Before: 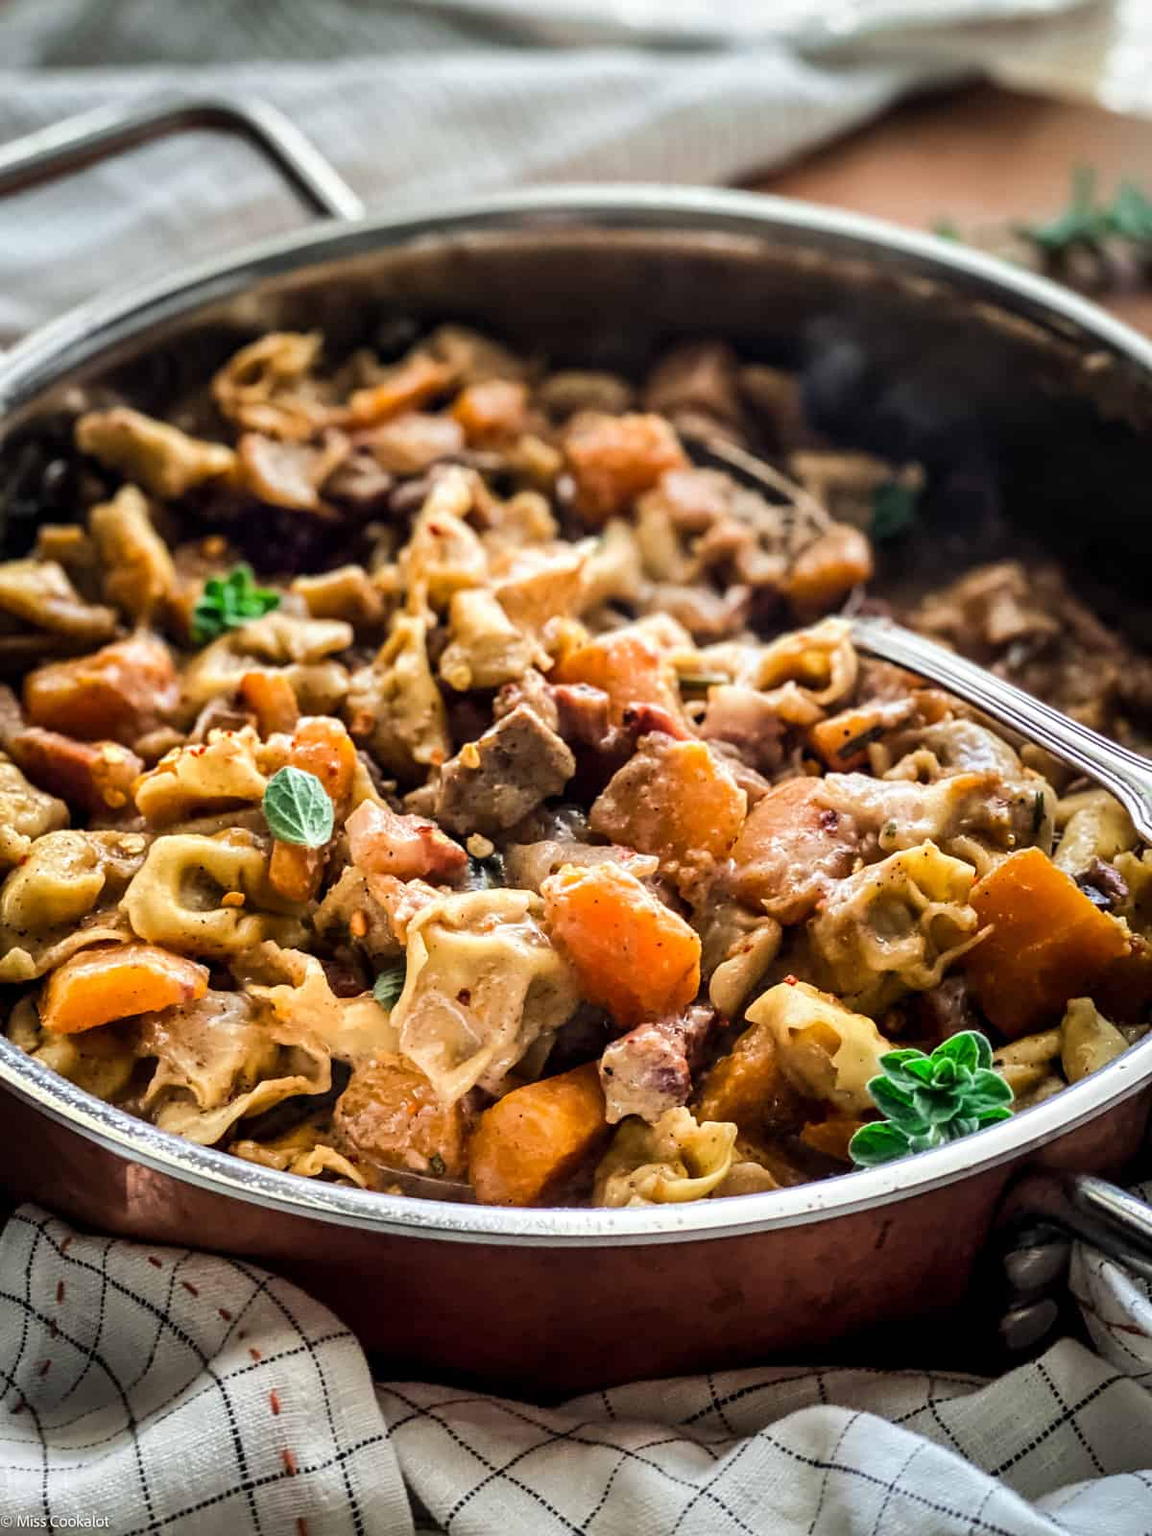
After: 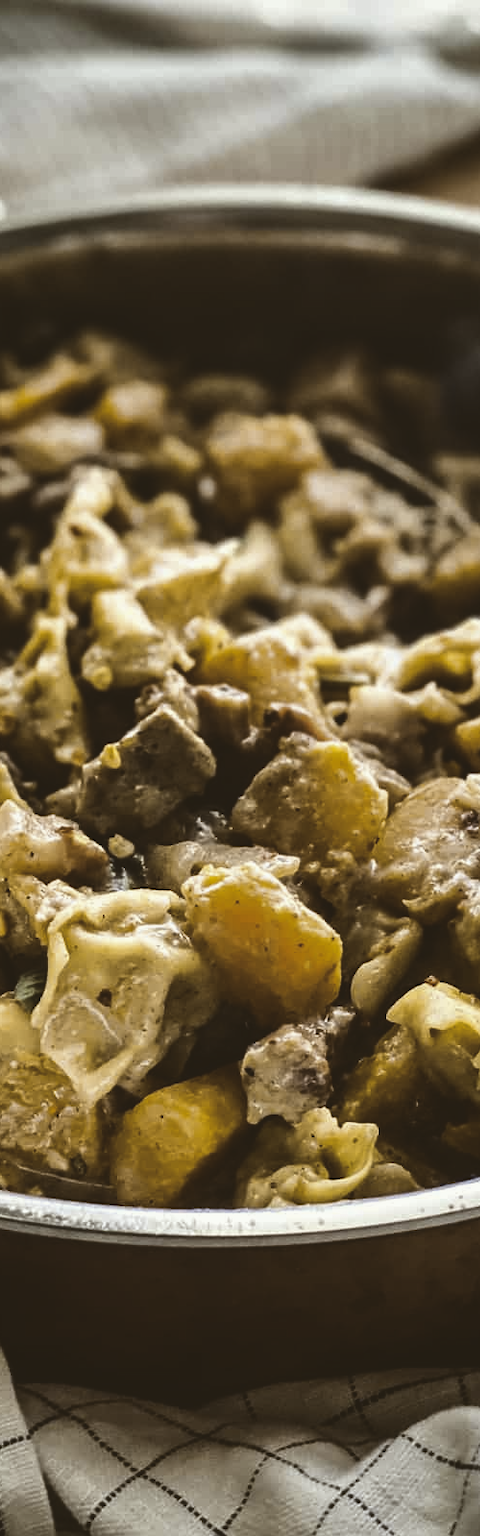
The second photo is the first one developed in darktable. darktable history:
tone curve: curves: ch1 [(0, 0) (0.173, 0.145) (0.467, 0.477) (0.808, 0.611) (1, 1)]; ch2 [(0, 0) (0.255, 0.314) (0.498, 0.509) (0.694, 0.64) (1, 1)], color space Lab, independent channels, preserve colors none
contrast brightness saturation: contrast 0.1, brightness -0.26, saturation 0.14
crop: left 31.229%, right 27.105%
rgb levels: mode RGB, independent channels, levels [[0, 0.5, 1], [0, 0.521, 1], [0, 0.536, 1]]
exposure: black level correction -0.062, exposure -0.05 EV, compensate highlight preservation false
